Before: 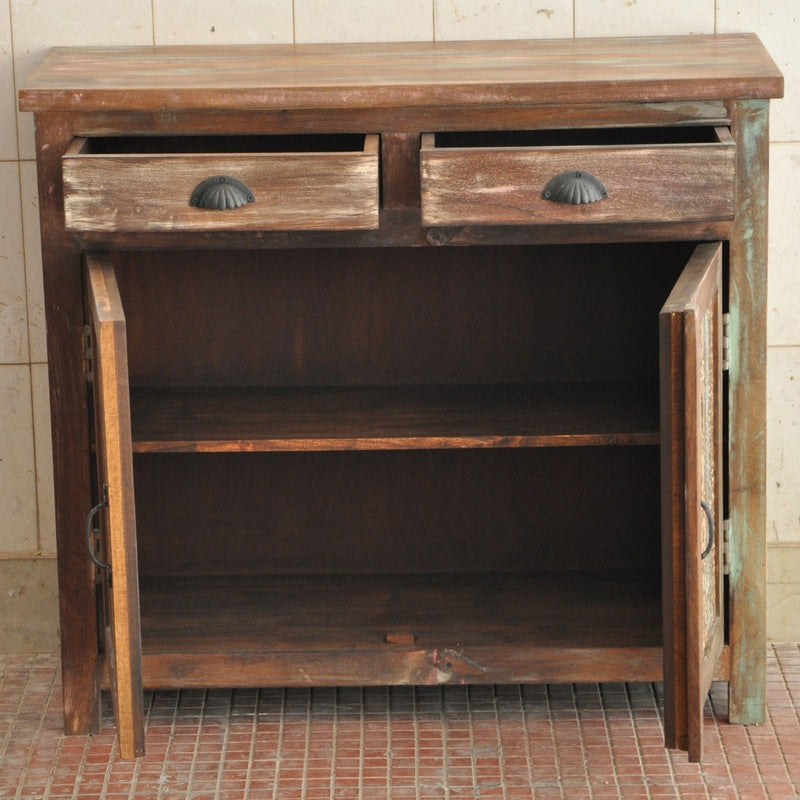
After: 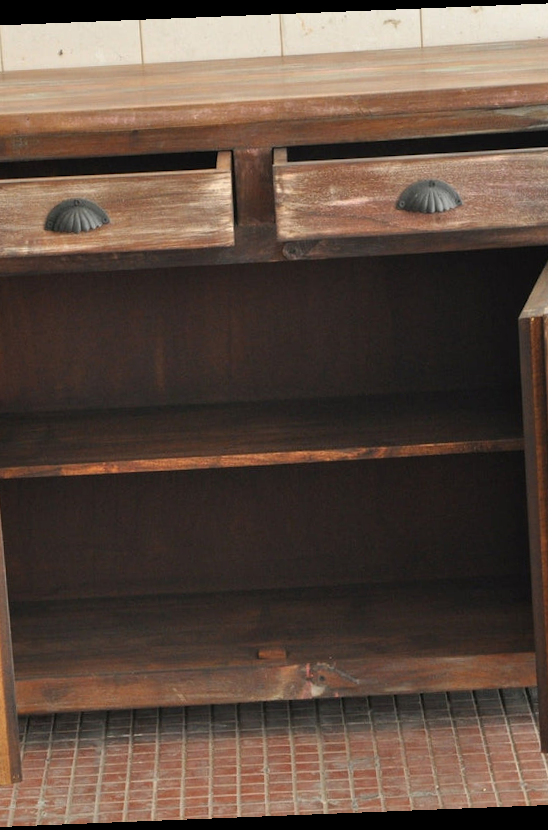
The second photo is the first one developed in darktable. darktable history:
rotate and perspective: rotation -2.29°, automatic cropping off
crop and rotate: left 18.442%, right 15.508%
